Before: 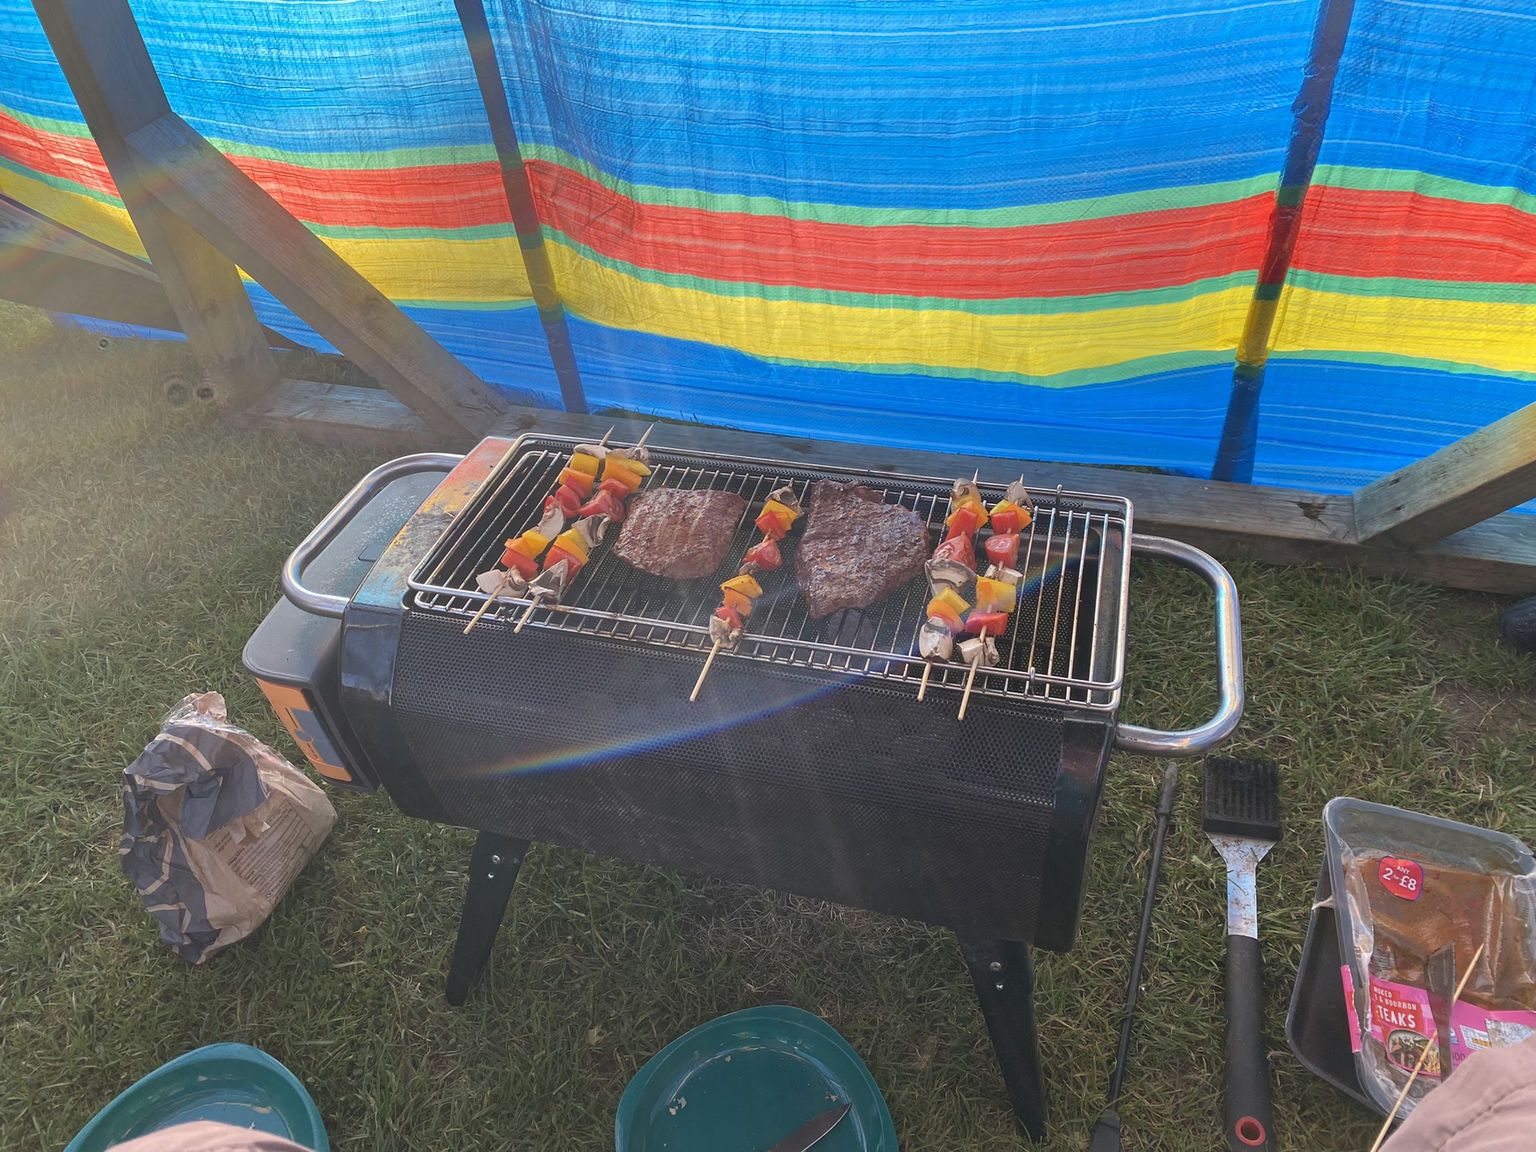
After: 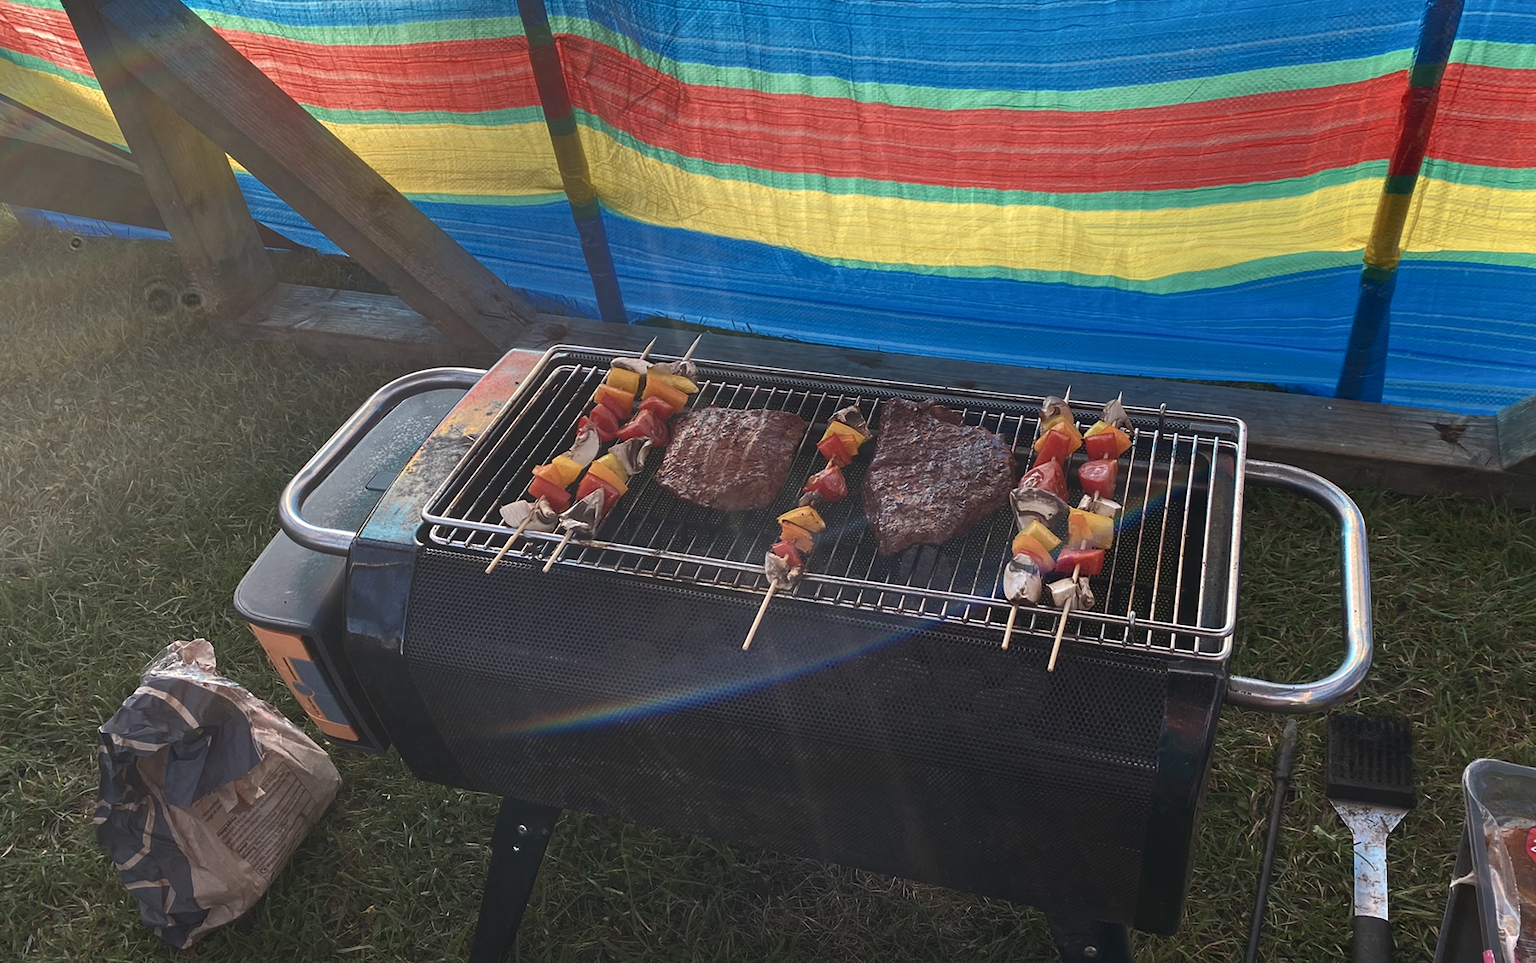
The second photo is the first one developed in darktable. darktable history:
crop and rotate: left 2.425%, top 11.305%, right 9.6%, bottom 15.08%
color balance rgb: perceptual saturation grading › highlights -31.88%, perceptual saturation grading › mid-tones 5.8%, perceptual saturation grading › shadows 18.12%, perceptual brilliance grading › highlights 3.62%, perceptual brilliance grading › mid-tones -18.12%, perceptual brilliance grading › shadows -41.3%
